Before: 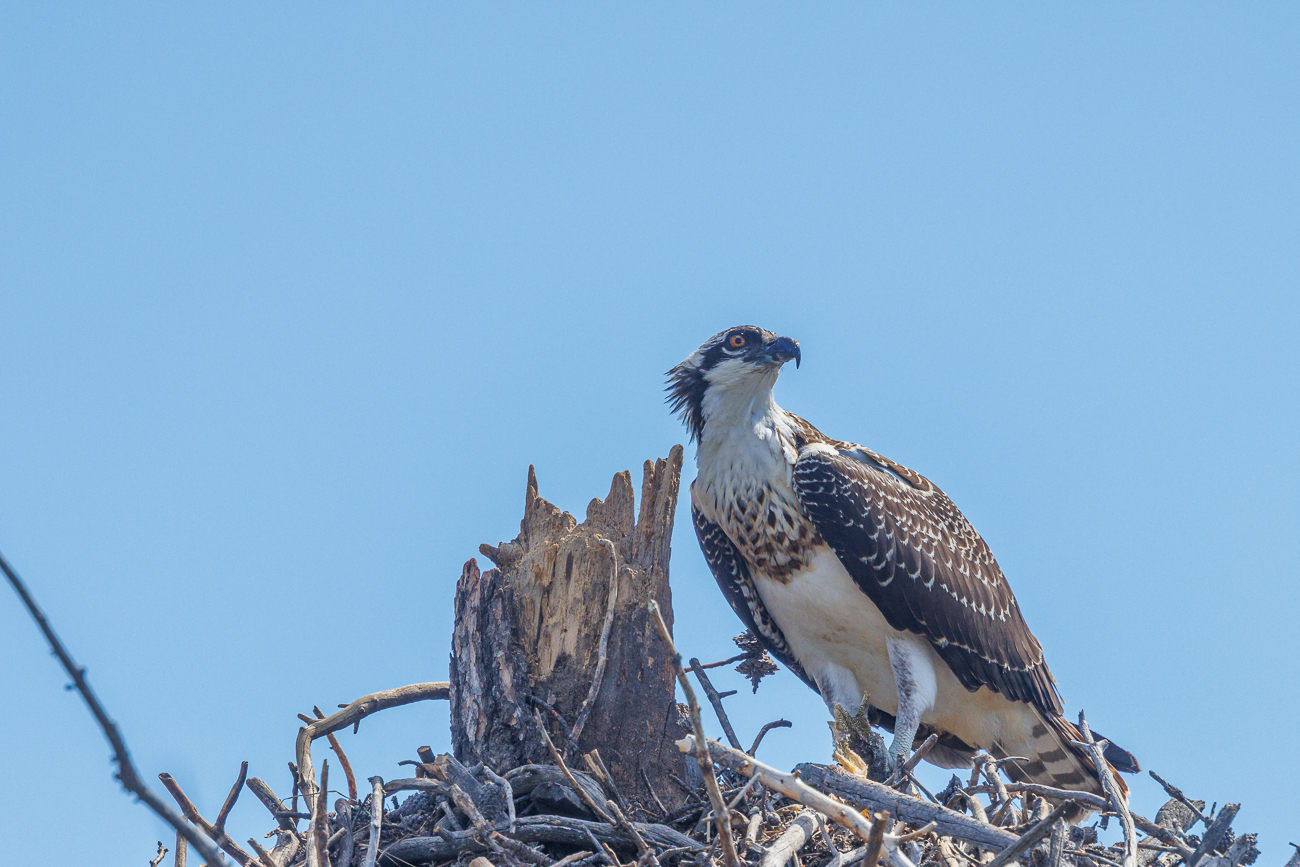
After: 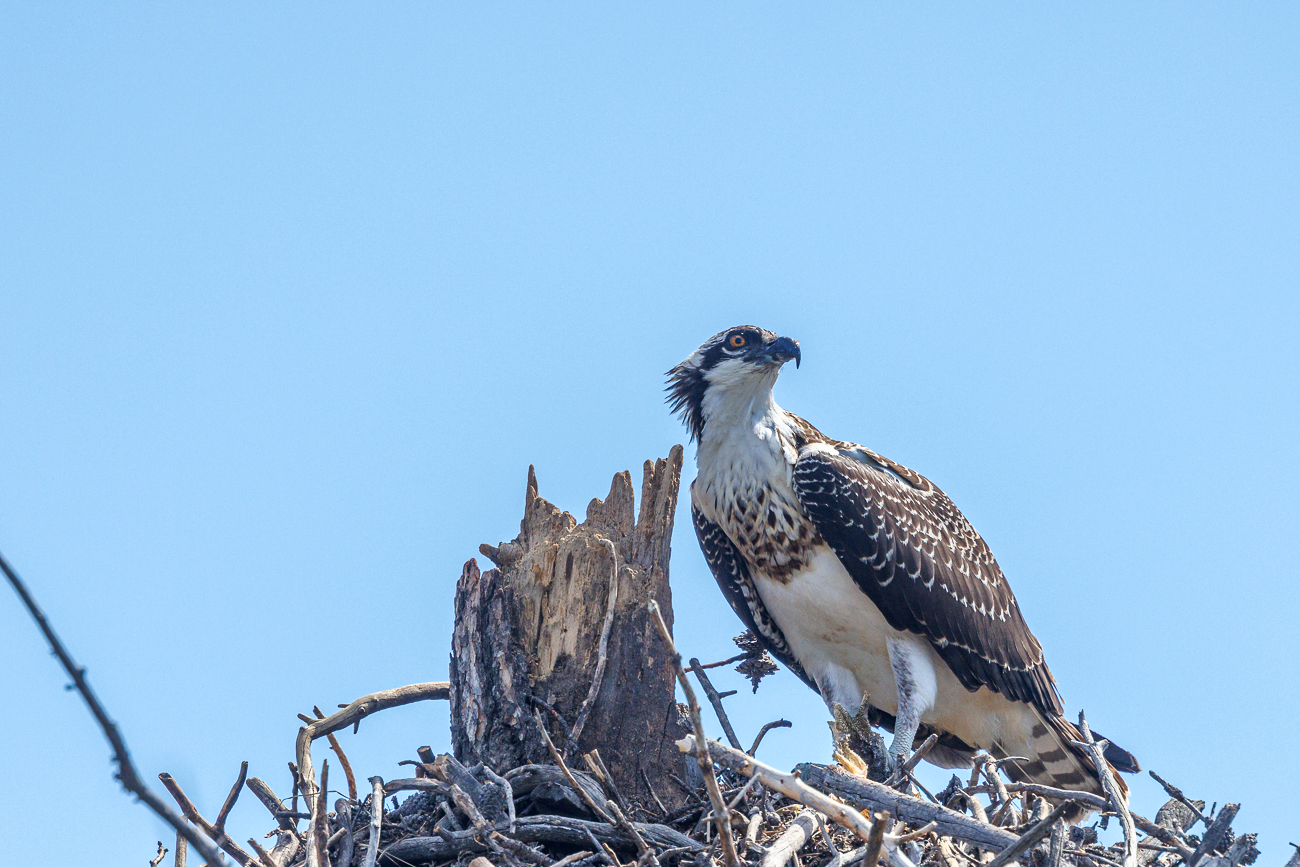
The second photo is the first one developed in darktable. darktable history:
tone curve: curves: ch0 [(0, 0) (0.003, 0.001) (0.011, 0.005) (0.025, 0.01) (0.044, 0.019) (0.069, 0.029) (0.1, 0.042) (0.136, 0.078) (0.177, 0.129) (0.224, 0.182) (0.277, 0.246) (0.335, 0.318) (0.399, 0.396) (0.468, 0.481) (0.543, 0.573) (0.623, 0.672) (0.709, 0.777) (0.801, 0.881) (0.898, 0.975) (1, 1)], color space Lab, independent channels, preserve colors none
